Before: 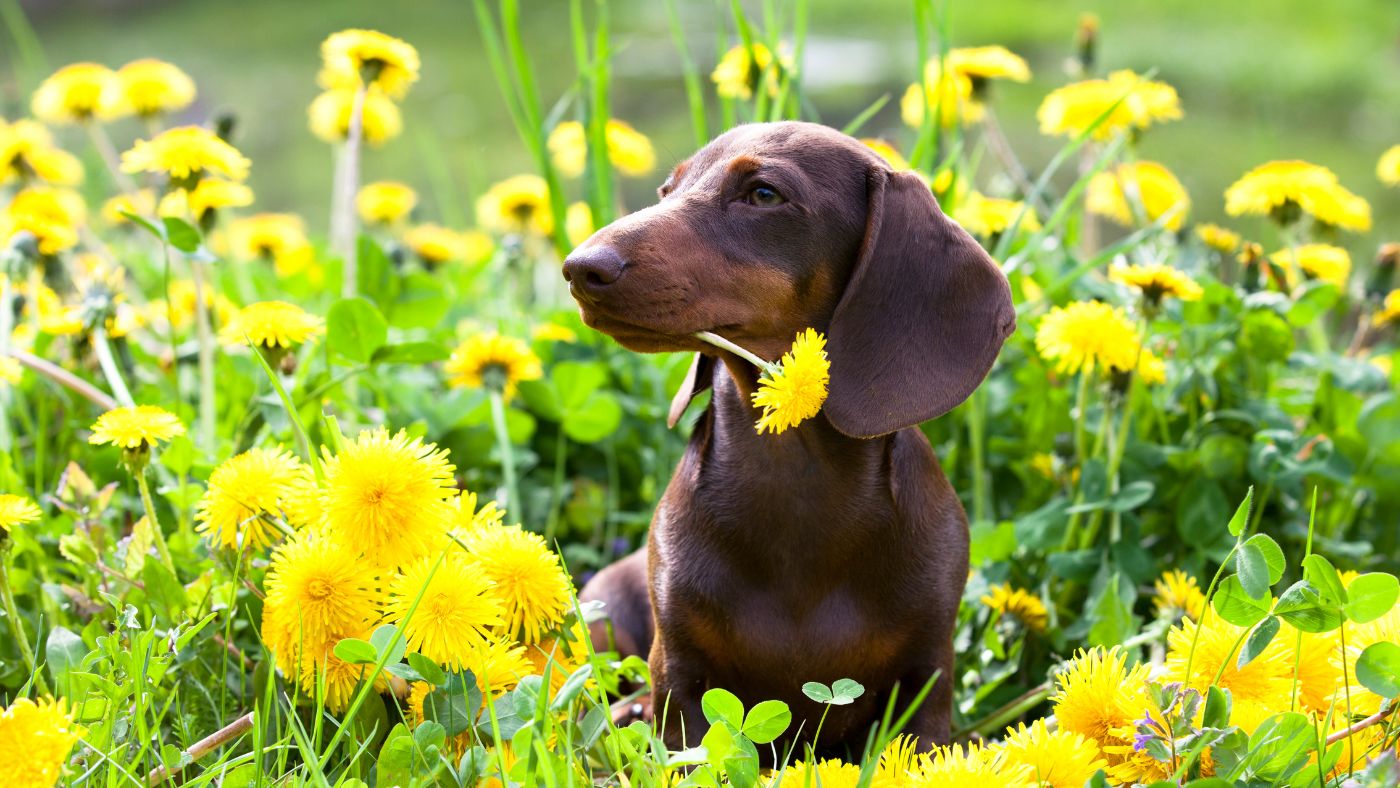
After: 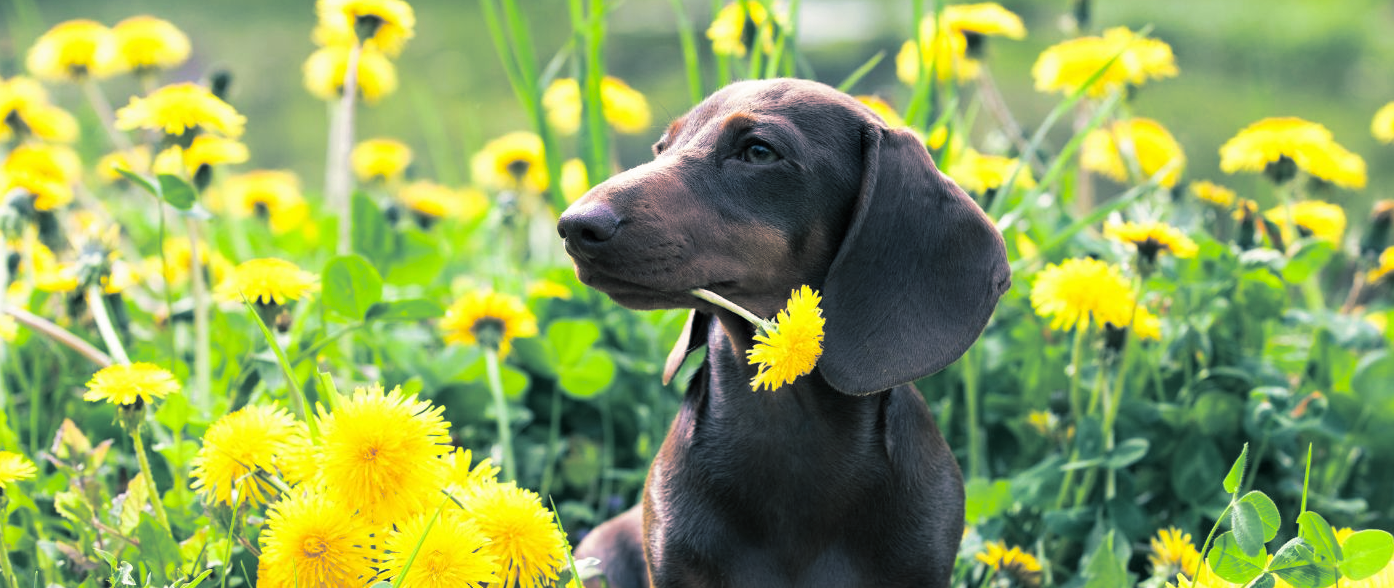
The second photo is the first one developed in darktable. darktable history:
split-toning: shadows › hue 205.2°, shadows › saturation 0.43, highlights › hue 54°, highlights › saturation 0.54
white balance: emerald 1
exposure: exposure -0.01 EV, compensate highlight preservation false
crop: left 0.387%, top 5.469%, bottom 19.809%
